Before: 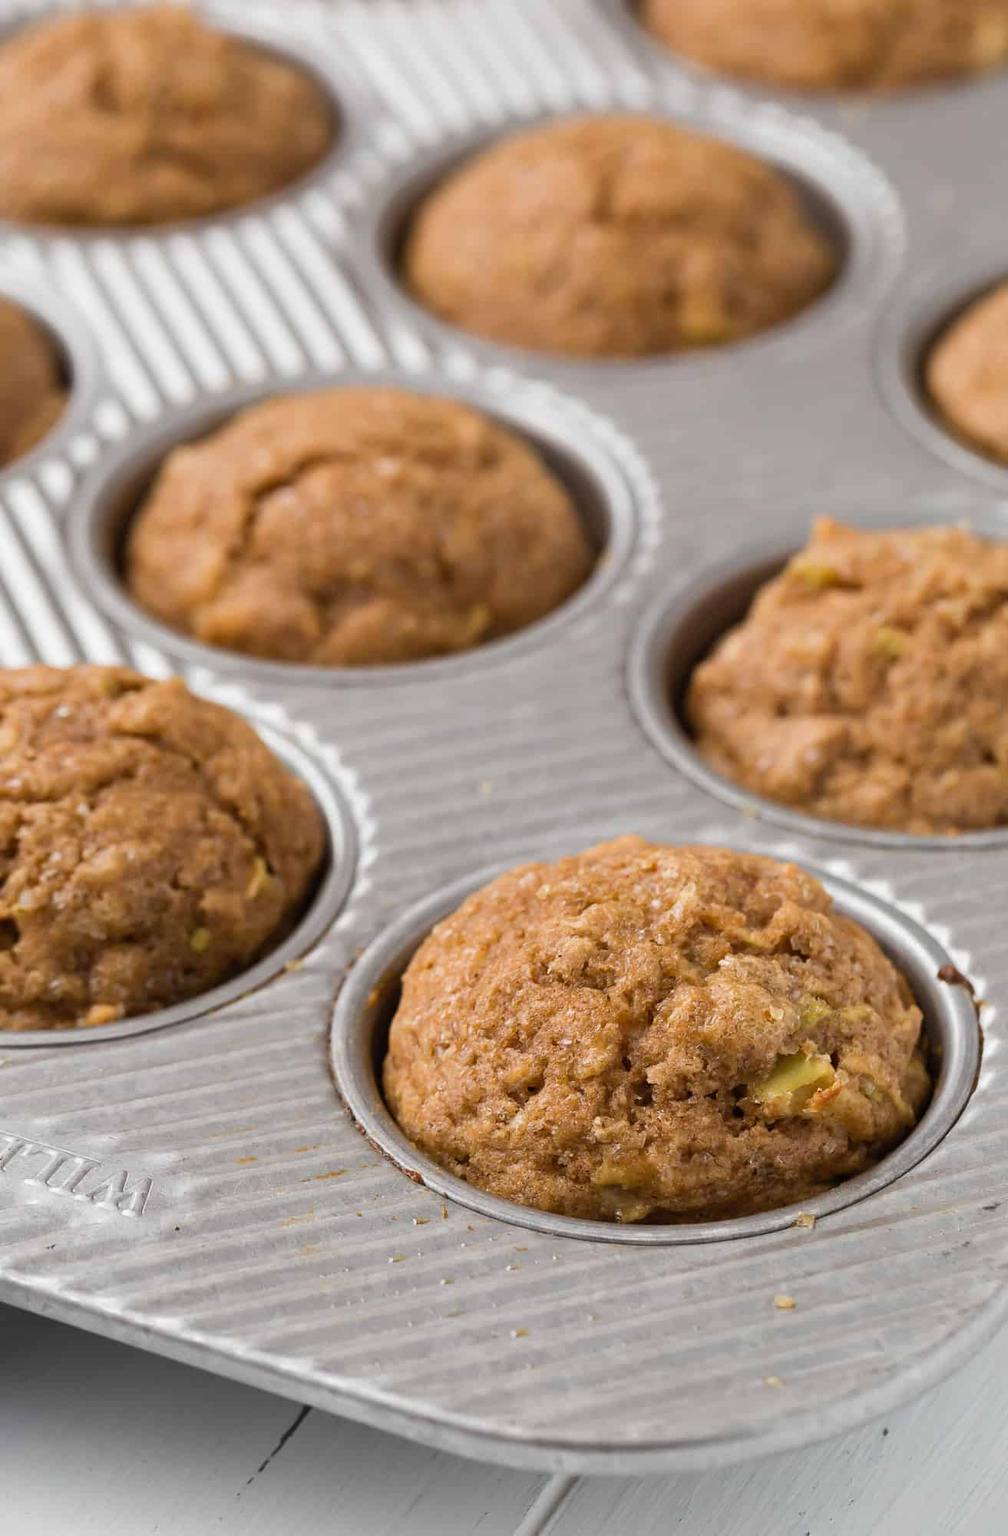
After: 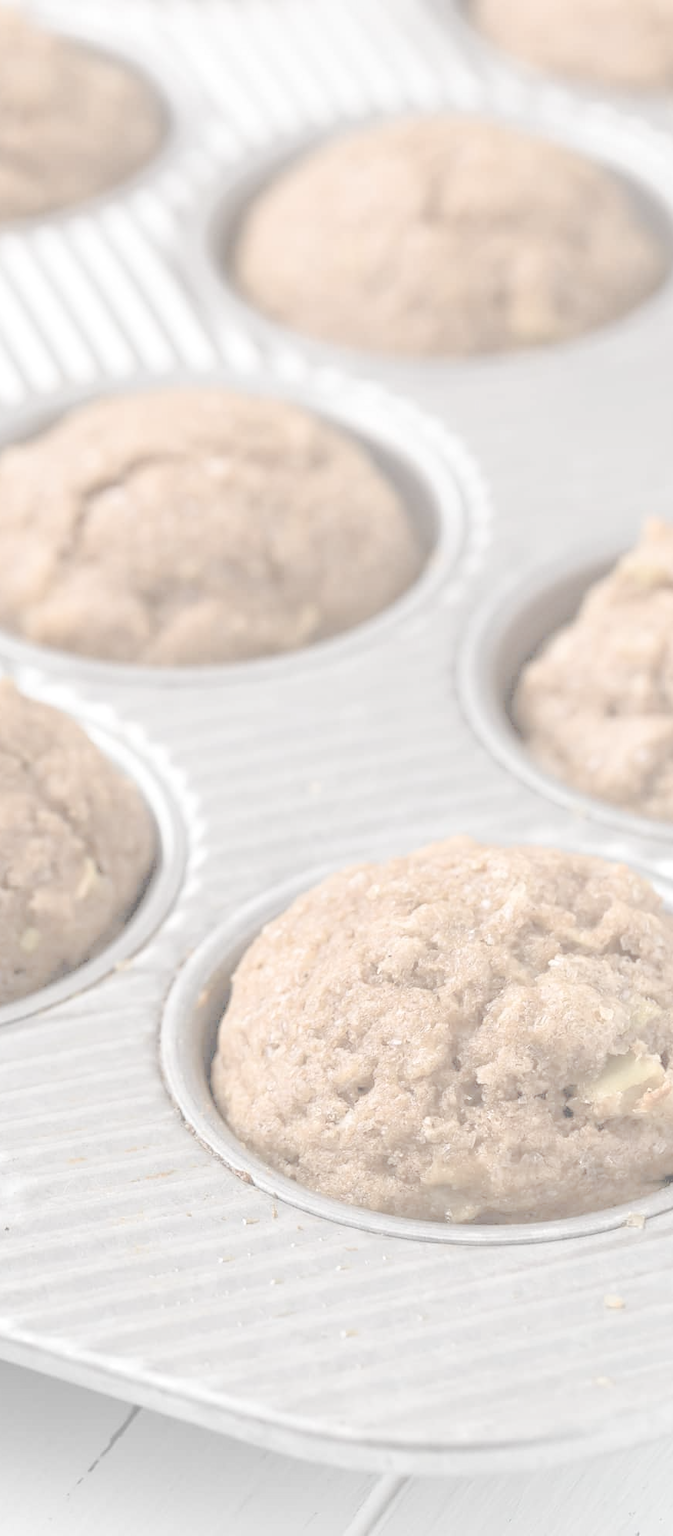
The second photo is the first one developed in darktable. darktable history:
crop: left 16.966%, right 16.217%
contrast brightness saturation: contrast -0.318, brightness 0.753, saturation -0.783
exposure: black level correction 0.001, exposure 1.119 EV, compensate highlight preservation false
tone equalizer: -7 EV 0.141 EV, -6 EV 0.589 EV, -5 EV 1.12 EV, -4 EV 1.32 EV, -3 EV 1.13 EV, -2 EV 0.6 EV, -1 EV 0.163 EV
